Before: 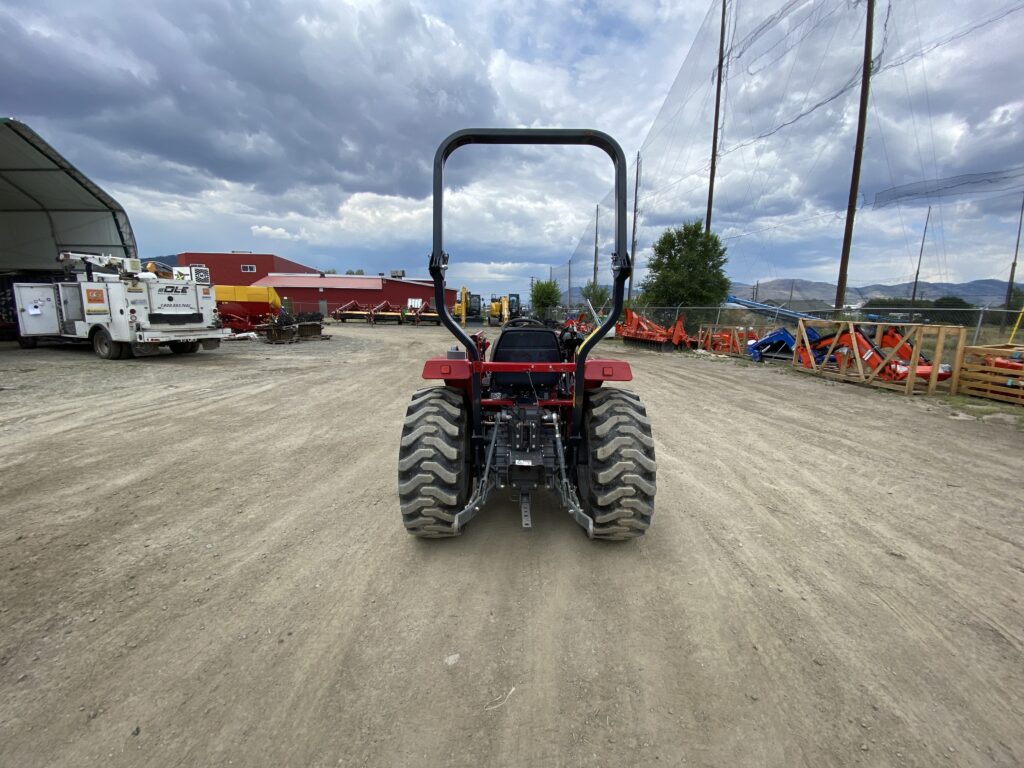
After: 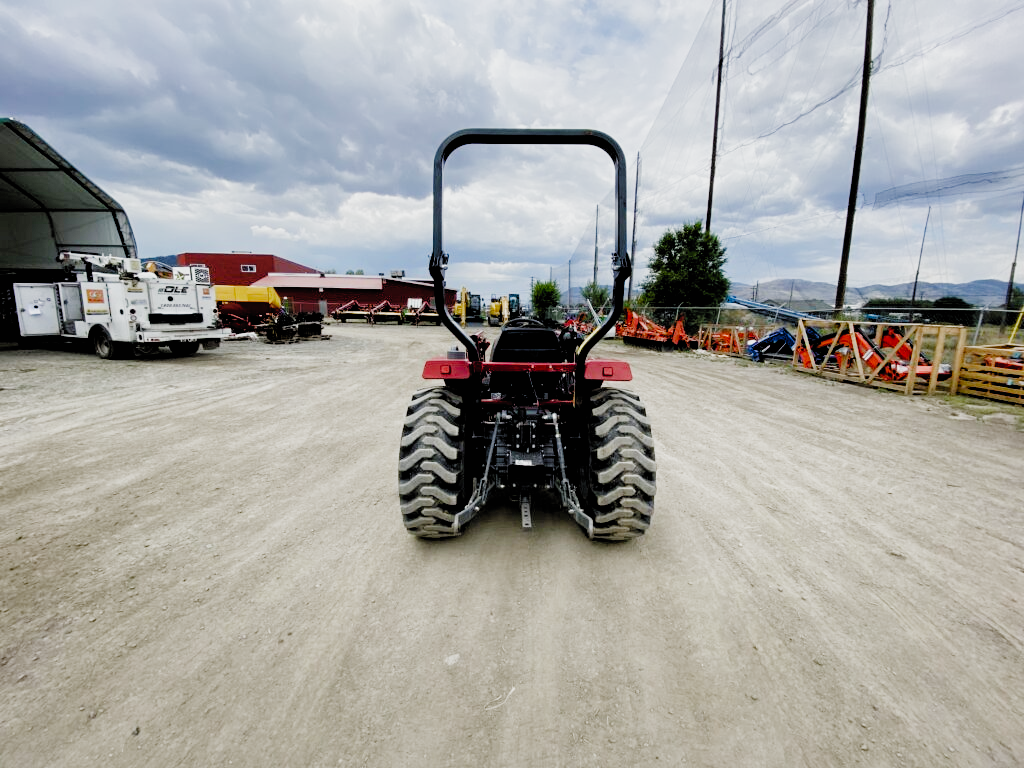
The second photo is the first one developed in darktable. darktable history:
exposure: black level correction 0, exposure 0.701 EV, compensate highlight preservation false
filmic rgb: black relative exposure -2.85 EV, white relative exposure 4.56 EV, hardness 1.77, contrast 1.259, preserve chrominance no, color science v4 (2020), contrast in shadows soft
